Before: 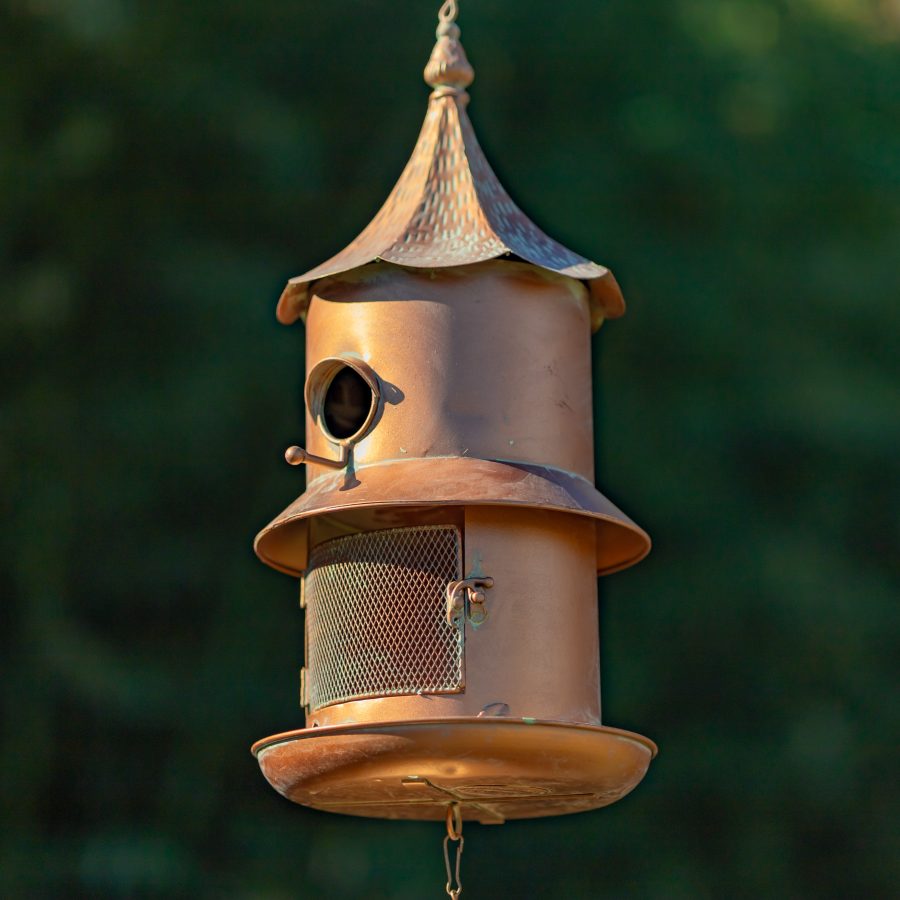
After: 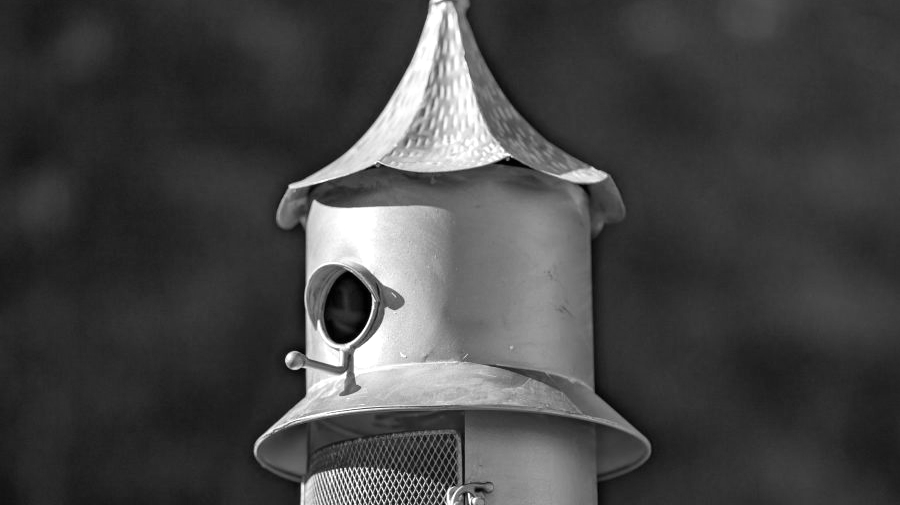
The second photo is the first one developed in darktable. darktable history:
crop and rotate: top 10.605%, bottom 33.274%
exposure: black level correction 0, exposure 0.7 EV, compensate exposure bias true, compensate highlight preservation false
vignetting: on, module defaults
color correction: highlights a* 8.98, highlights b* 15.09, shadows a* -0.49, shadows b* 26.52
monochrome: on, module defaults
